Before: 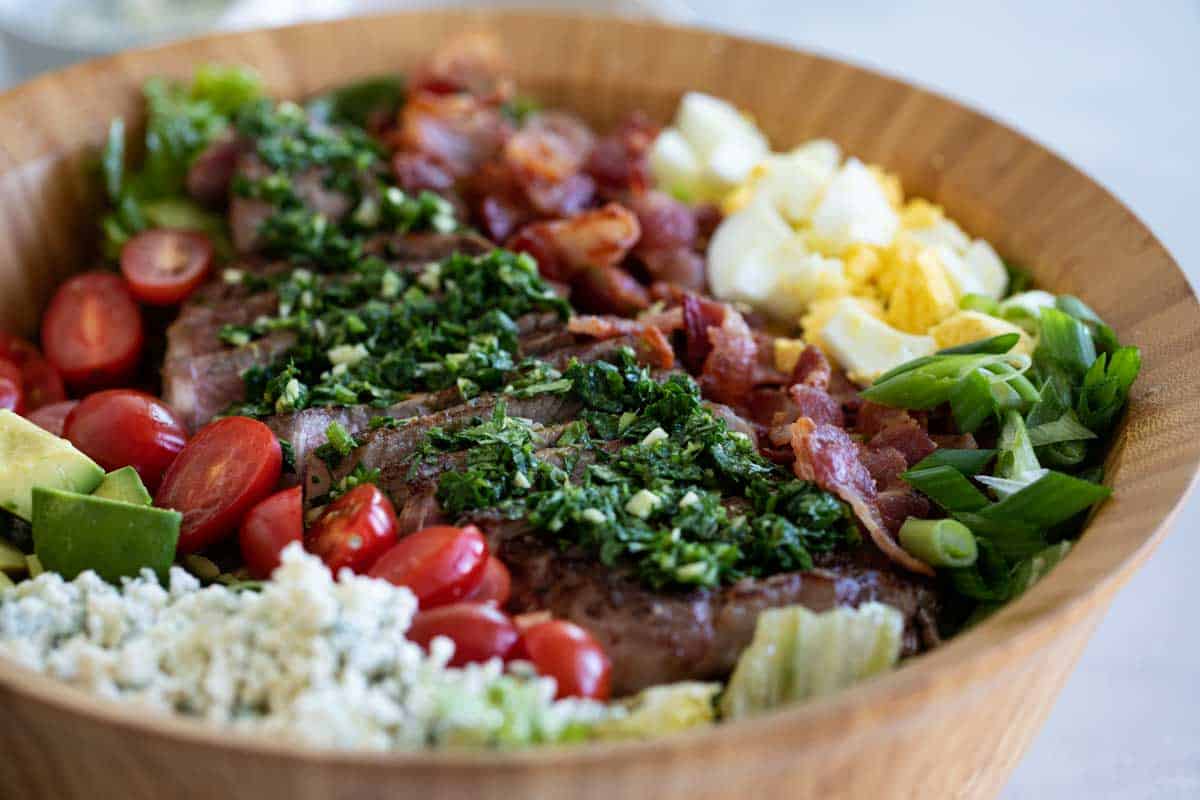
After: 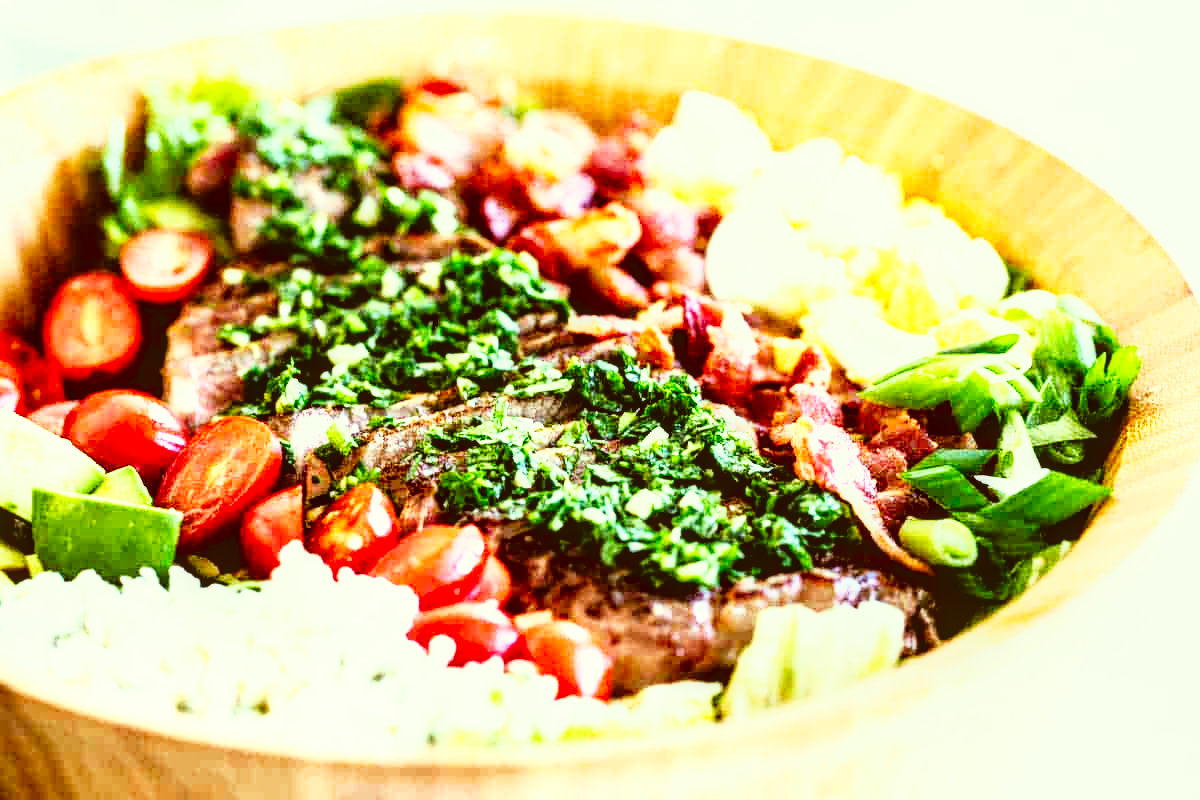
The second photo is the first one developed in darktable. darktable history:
color correction: highlights a* -6.01, highlights b* 9.56, shadows a* 10.24, shadows b* 23.86
local contrast: detail 130%
exposure: exposure 0.924 EV, compensate exposure bias true, compensate highlight preservation false
tone curve: curves: ch0 [(0, 0) (0.003, 0.047) (0.011, 0.047) (0.025, 0.047) (0.044, 0.049) (0.069, 0.051) (0.1, 0.062) (0.136, 0.086) (0.177, 0.125) (0.224, 0.178) (0.277, 0.246) (0.335, 0.324) (0.399, 0.407) (0.468, 0.48) (0.543, 0.57) (0.623, 0.675) (0.709, 0.772) (0.801, 0.876) (0.898, 0.963) (1, 1)], color space Lab, linked channels, preserve colors none
base curve: curves: ch0 [(0, 0) (0.007, 0.004) (0.027, 0.03) (0.046, 0.07) (0.207, 0.54) (0.442, 0.872) (0.673, 0.972) (1, 1)], preserve colors none
